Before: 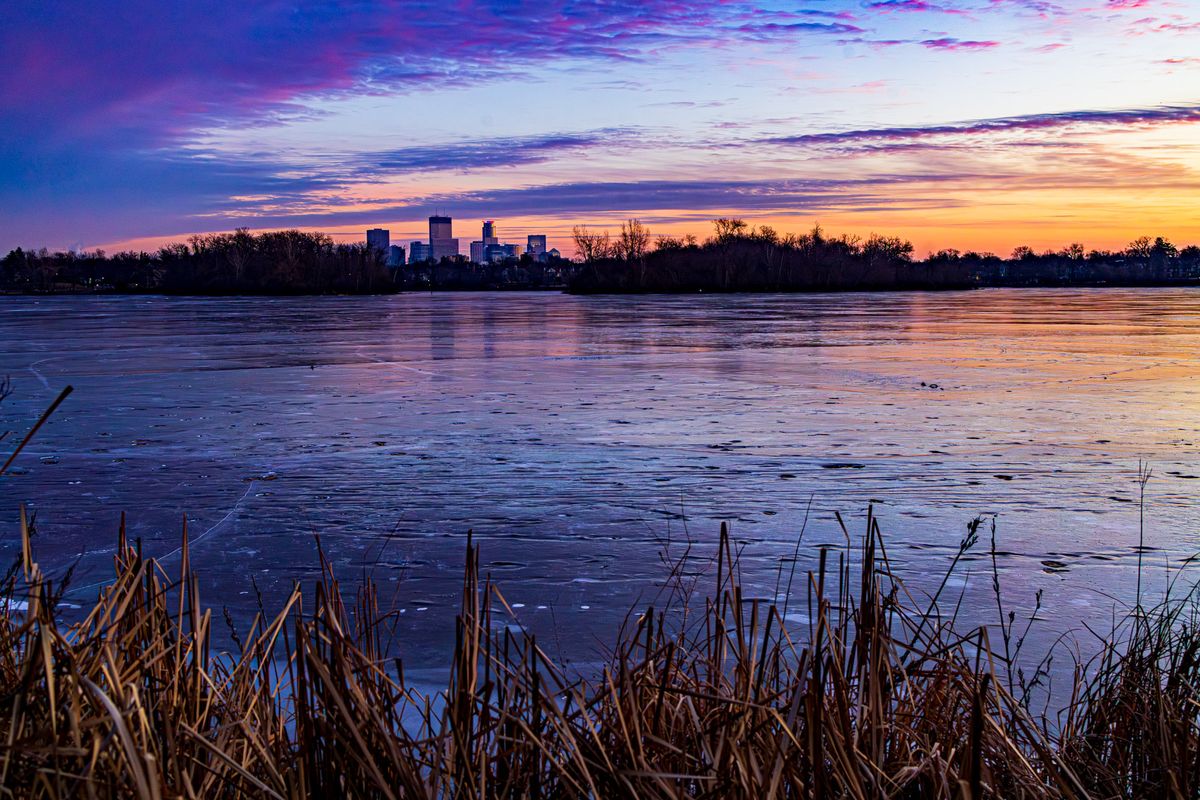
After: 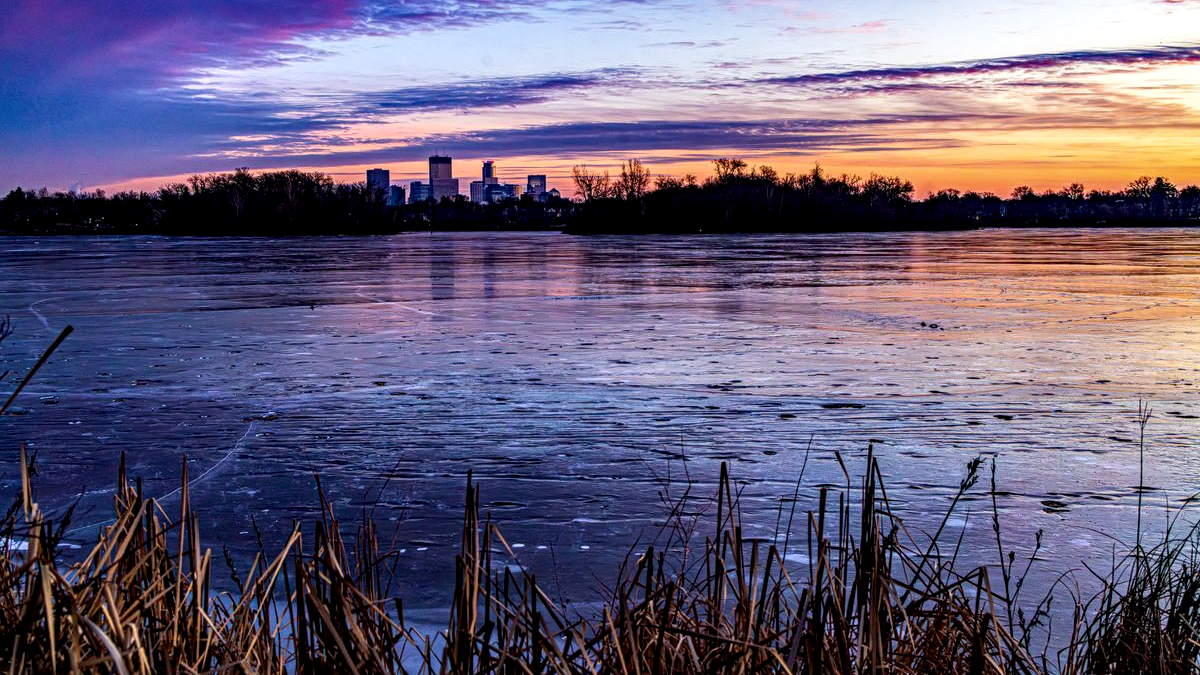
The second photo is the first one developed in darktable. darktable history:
crop: top 7.619%, bottom 7.896%
local contrast: highlights 60%, shadows 63%, detail 160%
